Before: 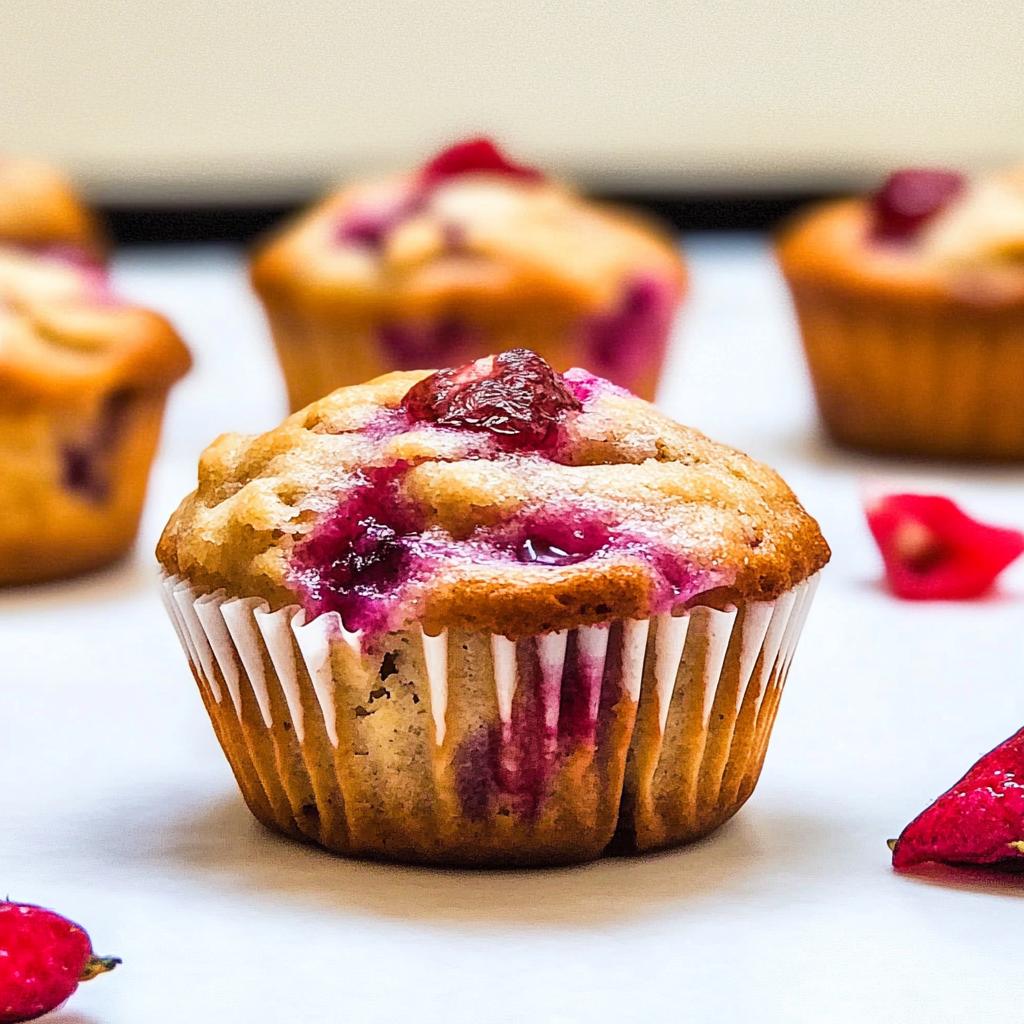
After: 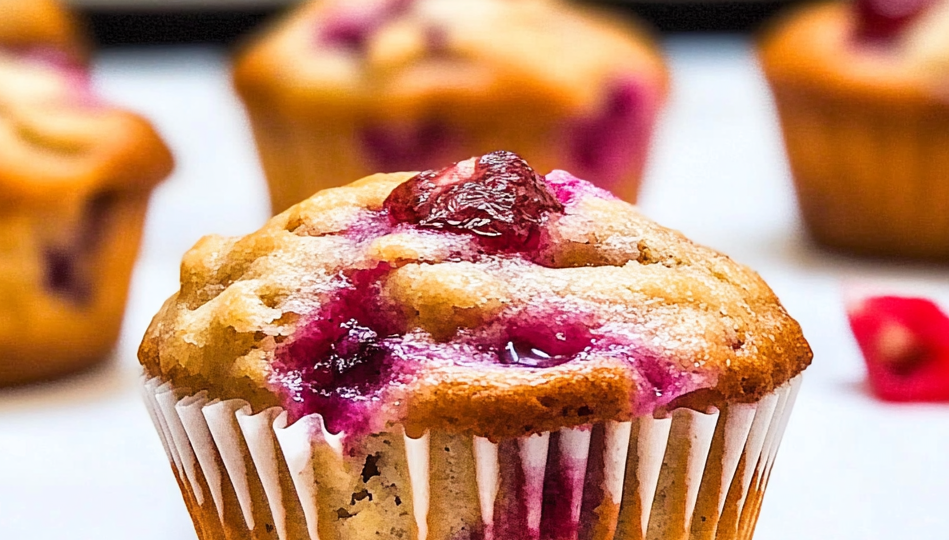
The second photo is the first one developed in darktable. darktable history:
crop: left 1.765%, top 19.344%, right 5.484%, bottom 27.917%
